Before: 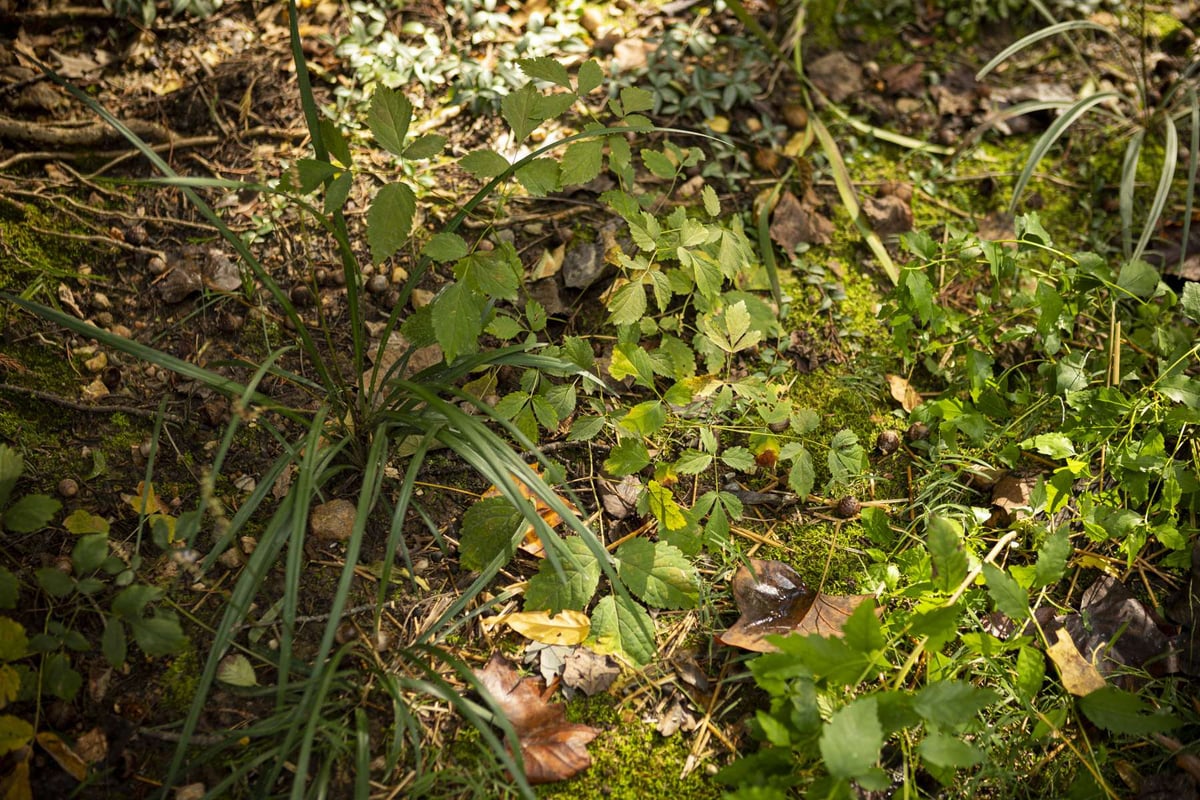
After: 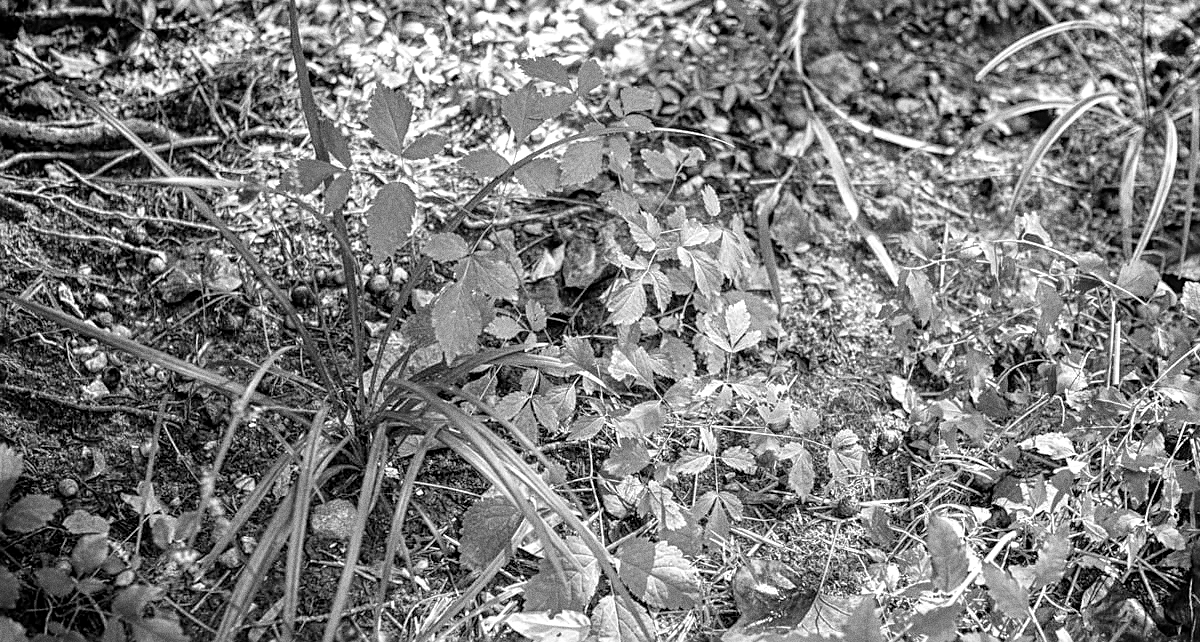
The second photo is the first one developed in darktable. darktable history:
shadows and highlights: radius 171.16, shadows 27, white point adjustment 3.13, highlights -67.95, soften with gaussian
monochrome: a 32, b 64, size 2.3
crop: bottom 19.644%
sharpen: amount 0.575
tone equalizer: -7 EV 0.15 EV, -6 EV 0.6 EV, -5 EV 1.15 EV, -4 EV 1.33 EV, -3 EV 1.15 EV, -2 EV 0.6 EV, -1 EV 0.15 EV, mask exposure compensation -0.5 EV
local contrast: on, module defaults
grain: coarseness 0.09 ISO, strength 40%
